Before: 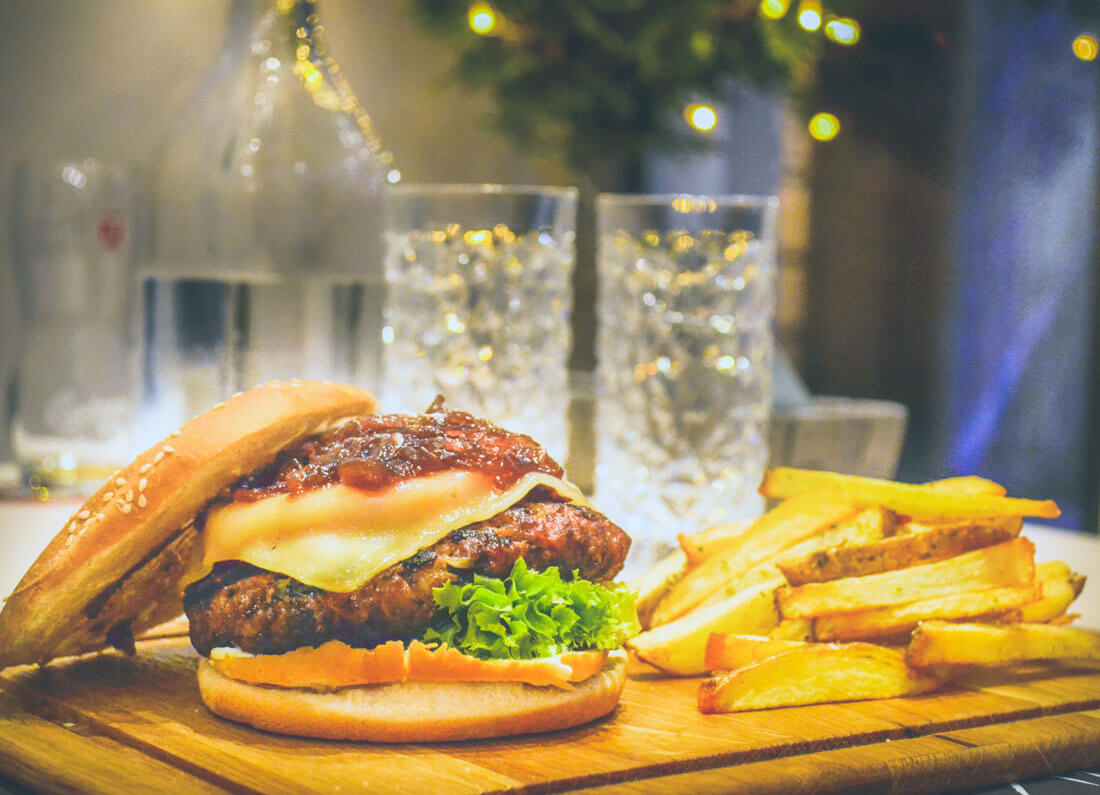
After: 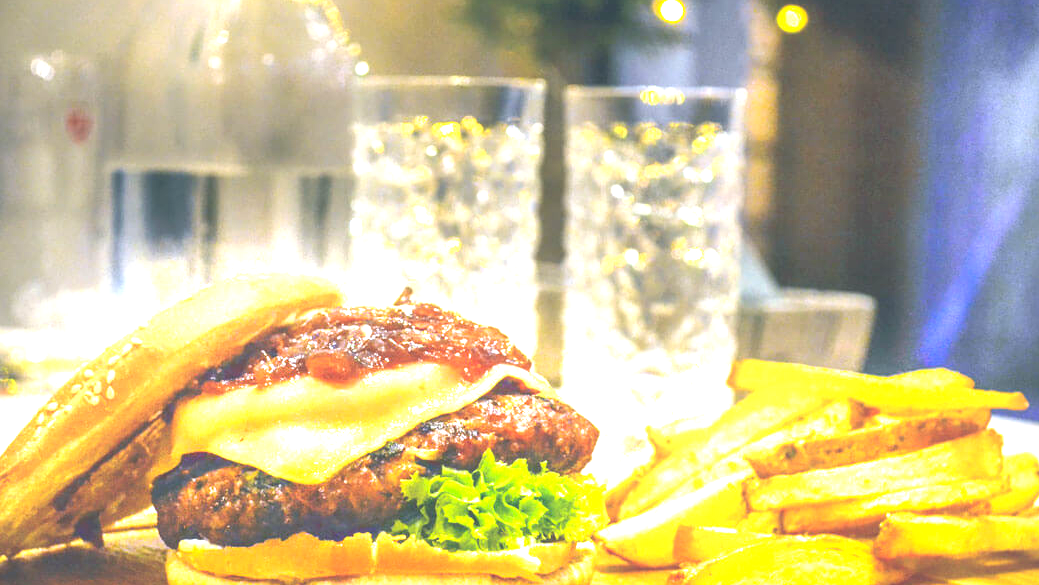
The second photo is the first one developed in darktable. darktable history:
exposure: black level correction 0.001, exposure 1.035 EV, compensate highlight preservation false
crop and rotate: left 2.987%, top 13.593%, right 2.546%, bottom 12.761%
